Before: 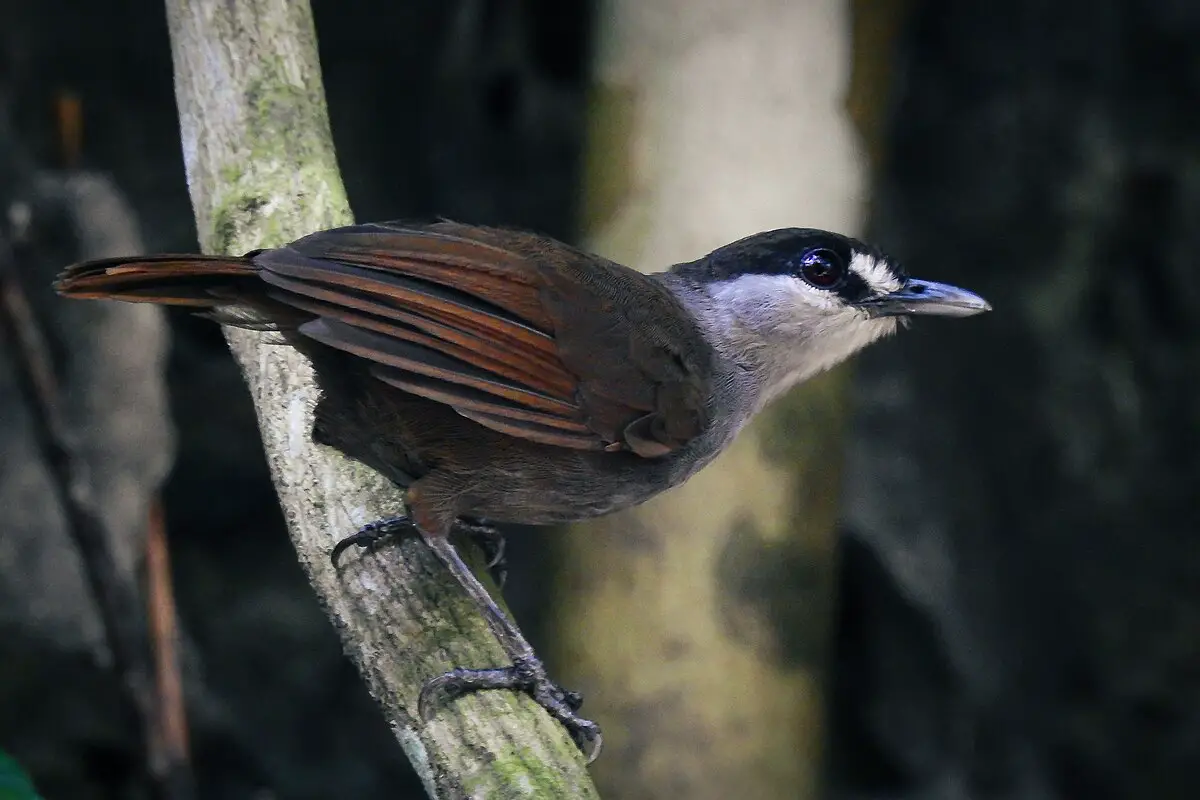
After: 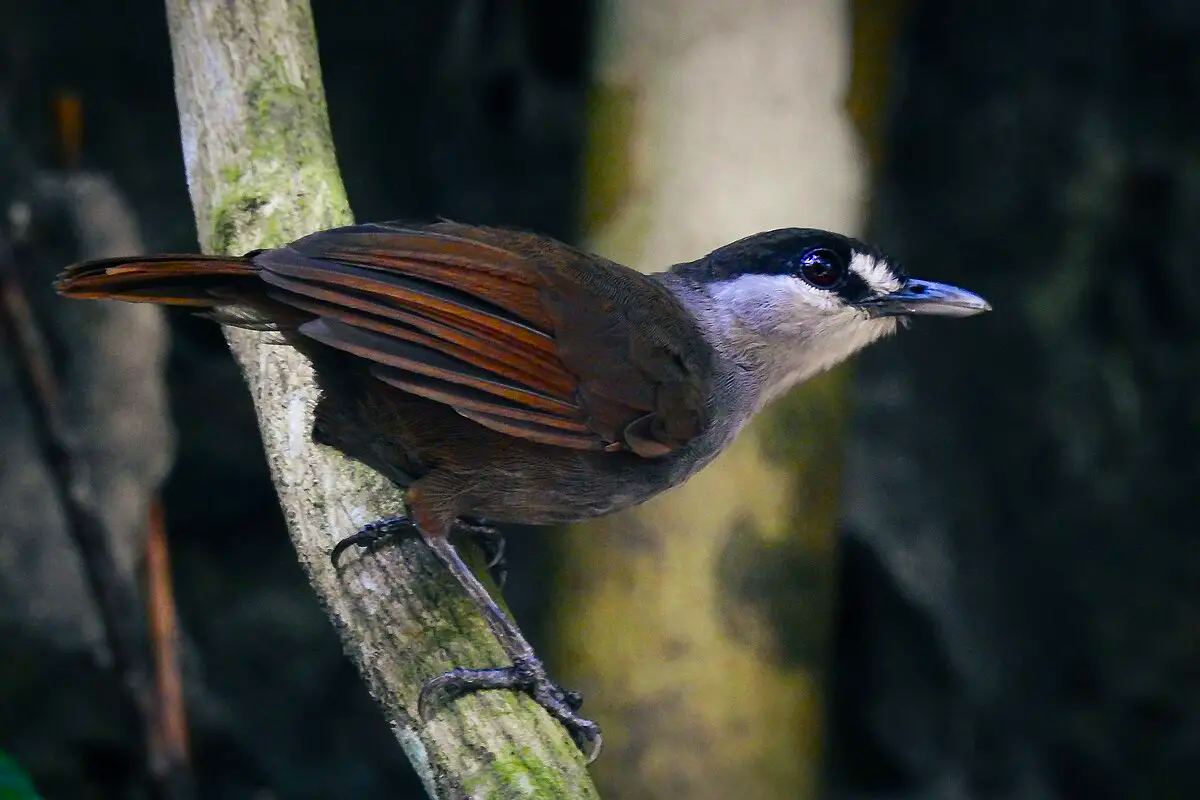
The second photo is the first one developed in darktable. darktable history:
color balance rgb: shadows lift › luminance -19.994%, linear chroma grading › shadows 16.293%, perceptual saturation grading › global saturation 30.79%, global vibrance 20%
